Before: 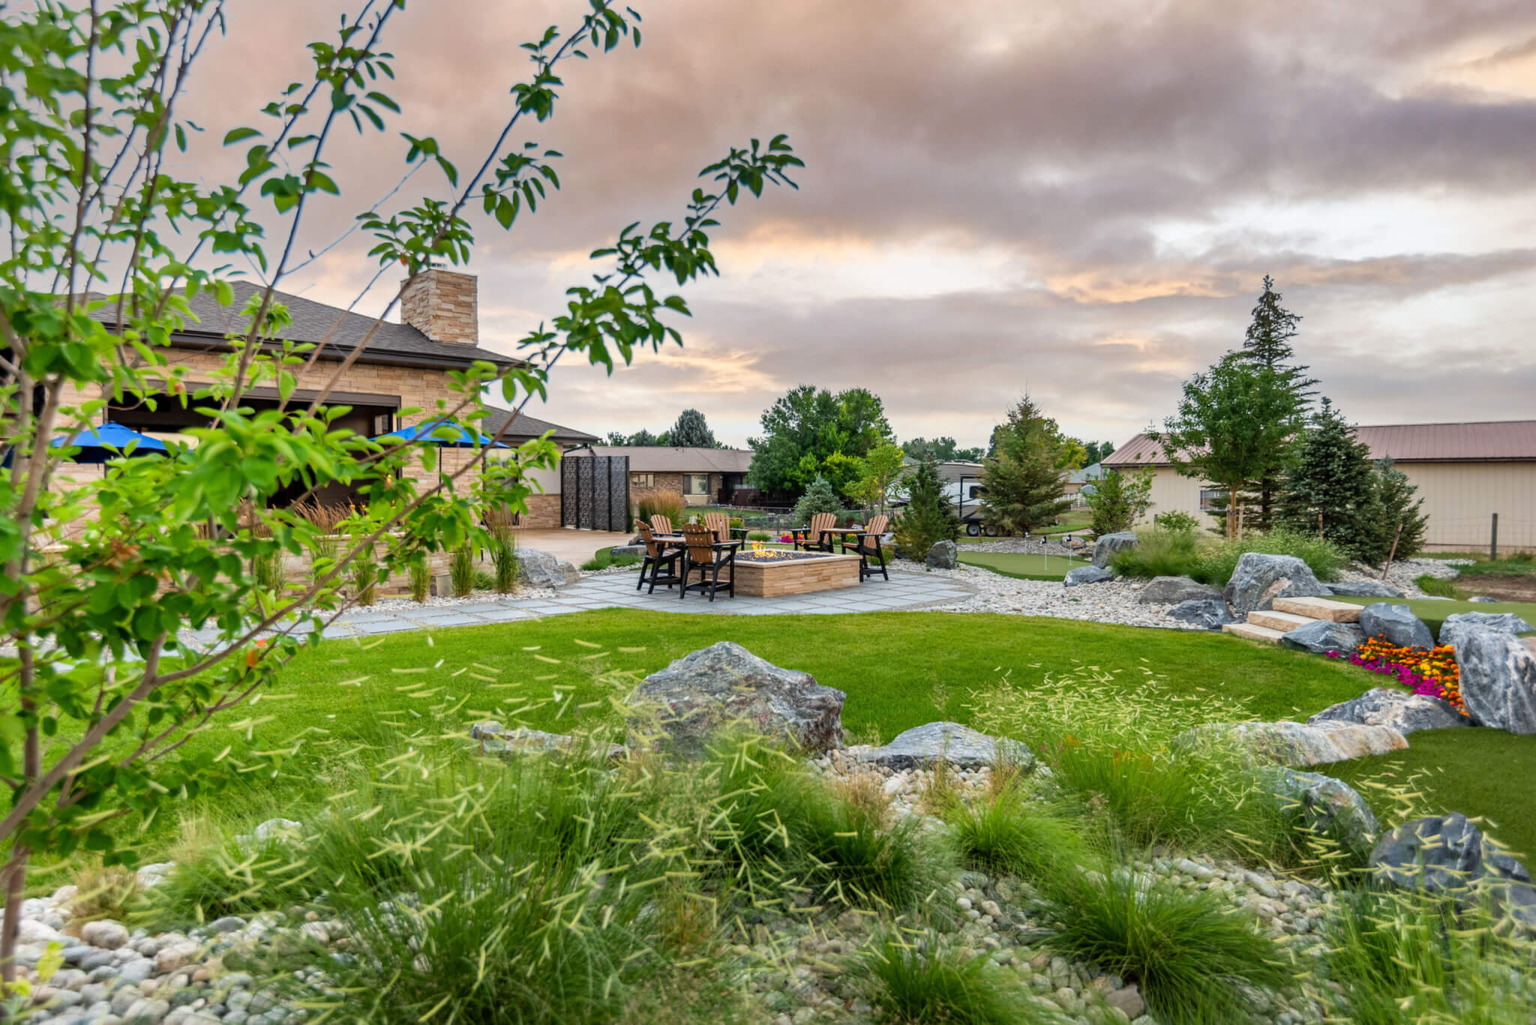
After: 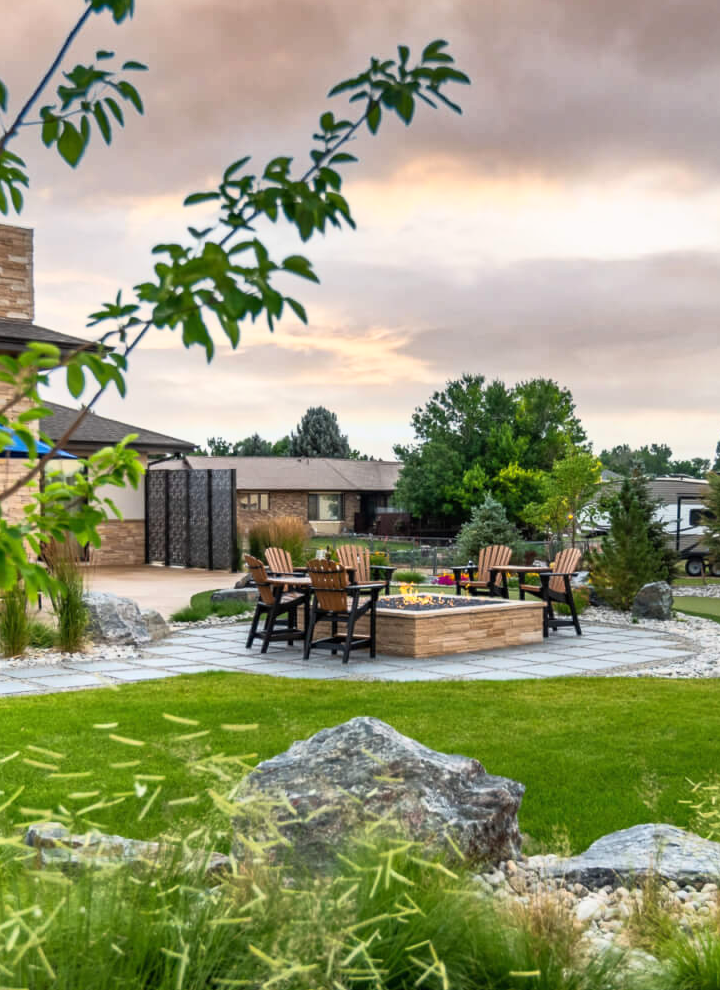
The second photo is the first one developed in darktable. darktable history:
crop and rotate: left 29.476%, top 10.214%, right 35.32%, bottom 17.333%
base curve: curves: ch0 [(0, 0) (0.257, 0.25) (0.482, 0.586) (0.757, 0.871) (1, 1)]
